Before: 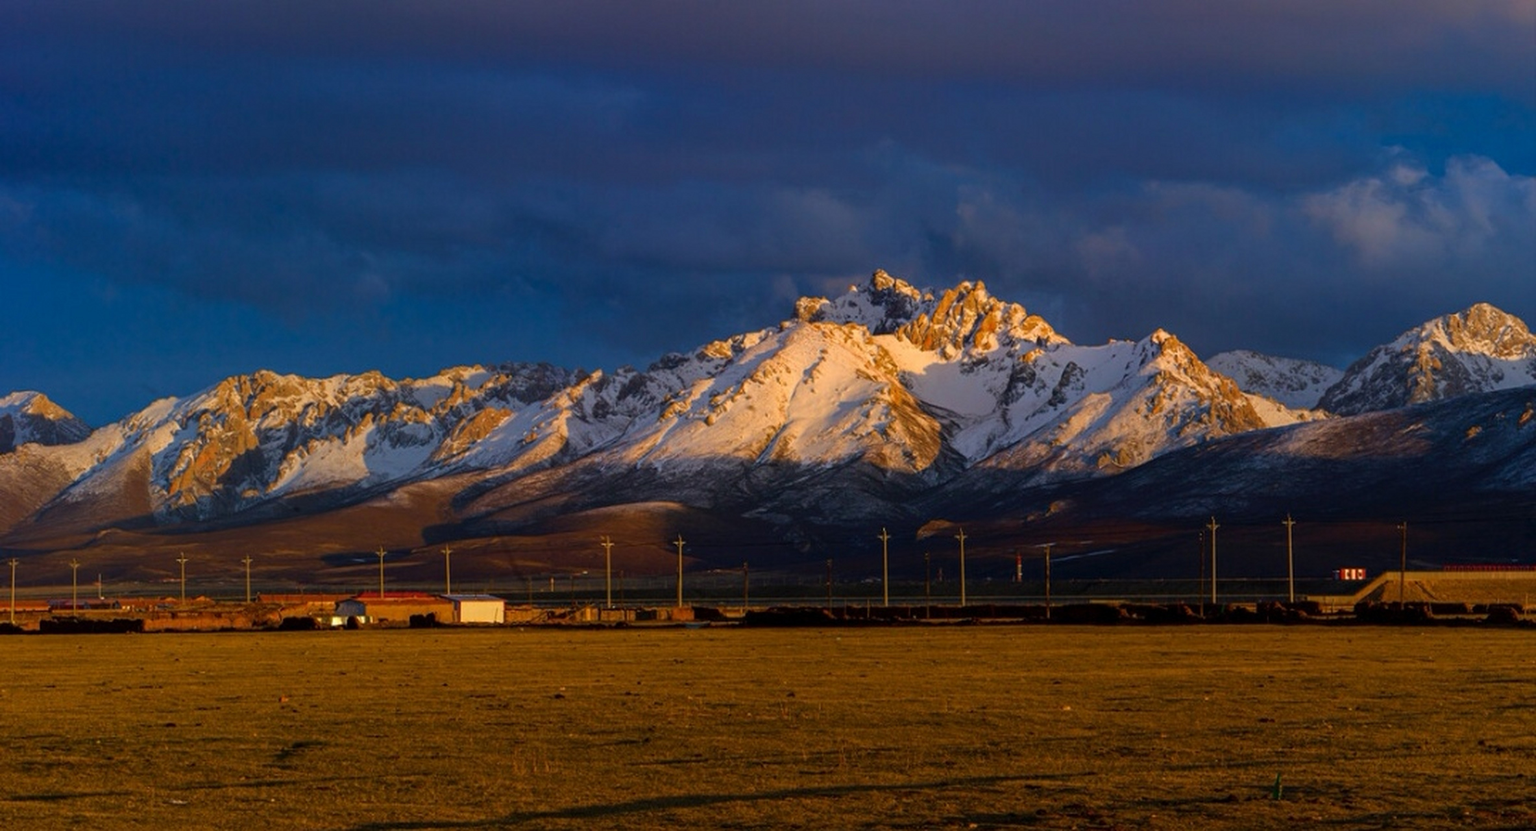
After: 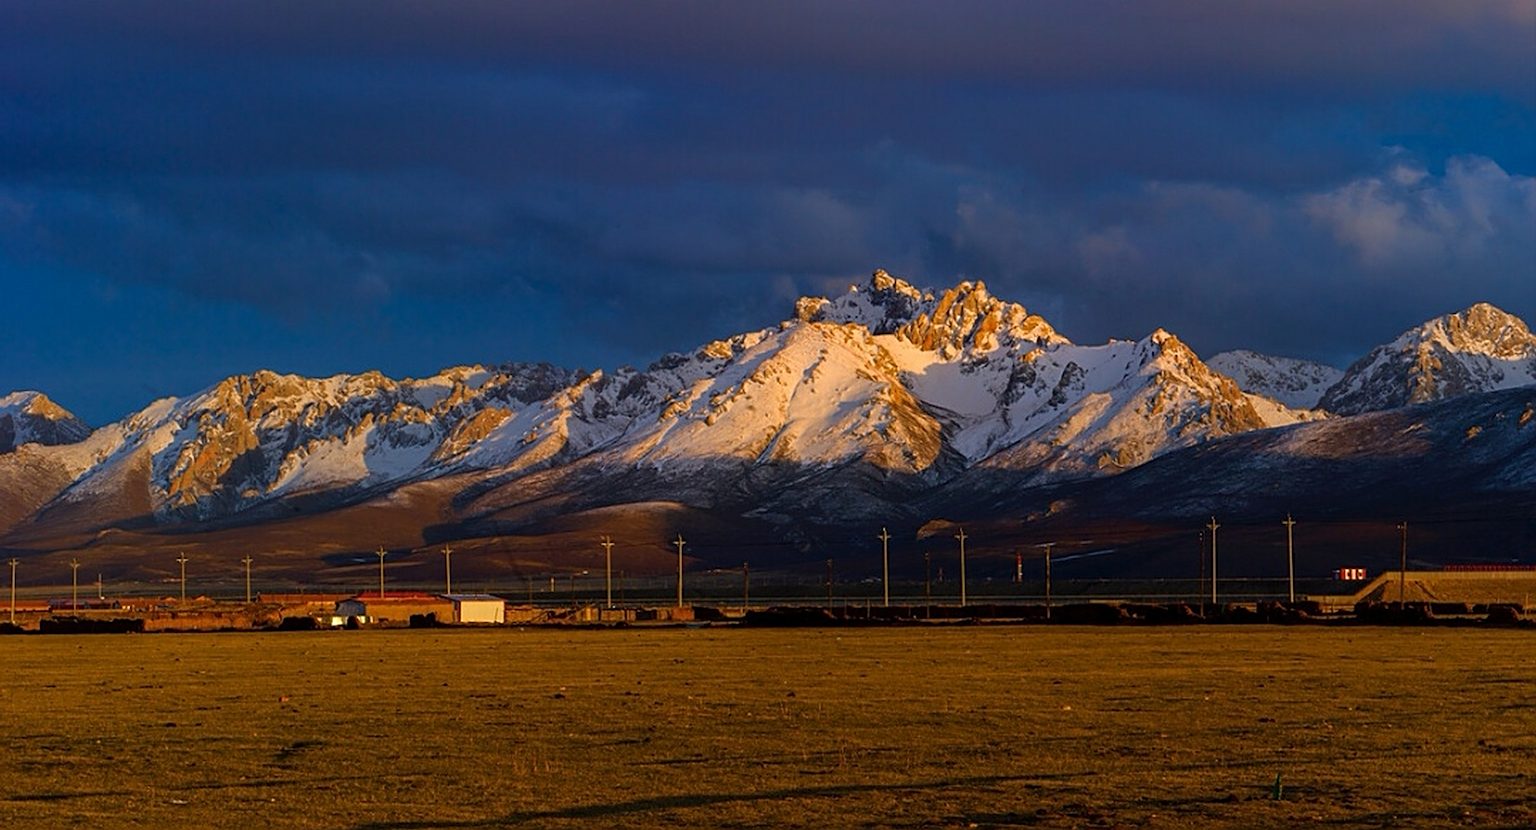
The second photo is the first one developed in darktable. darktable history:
sharpen: radius 2.533, amount 0.617
